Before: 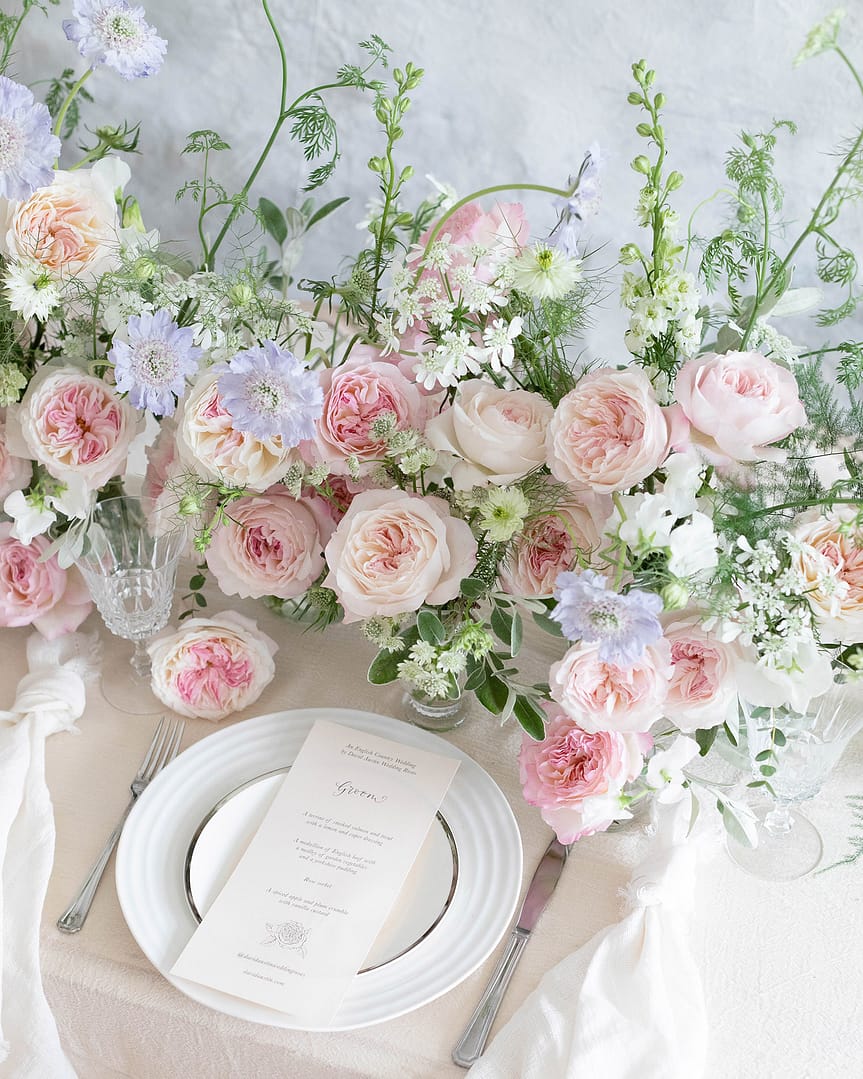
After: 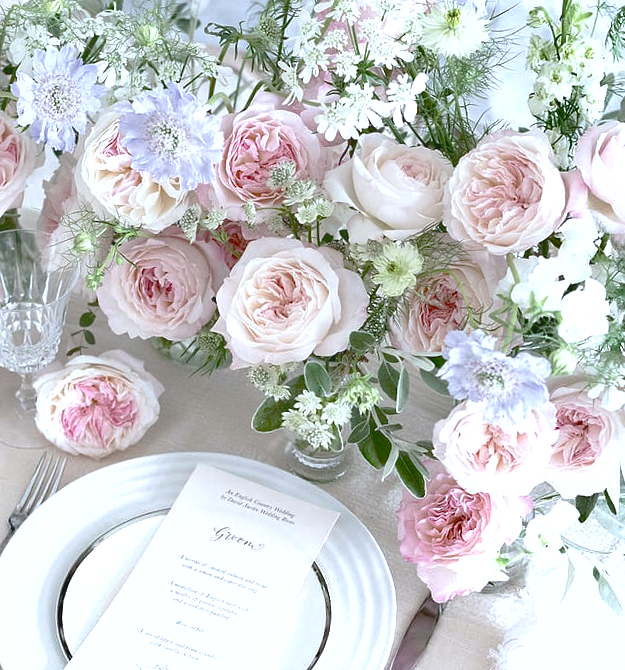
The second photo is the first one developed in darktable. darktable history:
crop and rotate: angle -3.36°, left 9.914%, top 21.231%, right 12.39%, bottom 12.158%
base curve: curves: ch0 [(0, 0) (0.283, 0.295) (1, 1)], preserve colors none
exposure: black level correction 0.001, exposure 0.5 EV, compensate highlight preservation false
color calibration: gray › normalize channels true, x 0.366, y 0.379, temperature 4391.97 K, gamut compression 0.024
tone curve: curves: ch0 [(0, 0) (0.003, 0.019) (0.011, 0.019) (0.025, 0.023) (0.044, 0.032) (0.069, 0.046) (0.1, 0.073) (0.136, 0.129) (0.177, 0.207) (0.224, 0.295) (0.277, 0.394) (0.335, 0.48) (0.399, 0.524) (0.468, 0.575) (0.543, 0.628) (0.623, 0.684) (0.709, 0.739) (0.801, 0.808) (0.898, 0.9) (1, 1)], preserve colors none
shadows and highlights: shadows 32.88, highlights -47.24, compress 49.56%, soften with gaussian
color balance rgb: global offset › luminance 1.975%, perceptual saturation grading › global saturation 0.893%, perceptual saturation grading › highlights -18.532%, perceptual saturation grading › mid-tones 6.564%, perceptual saturation grading › shadows 28.331%
